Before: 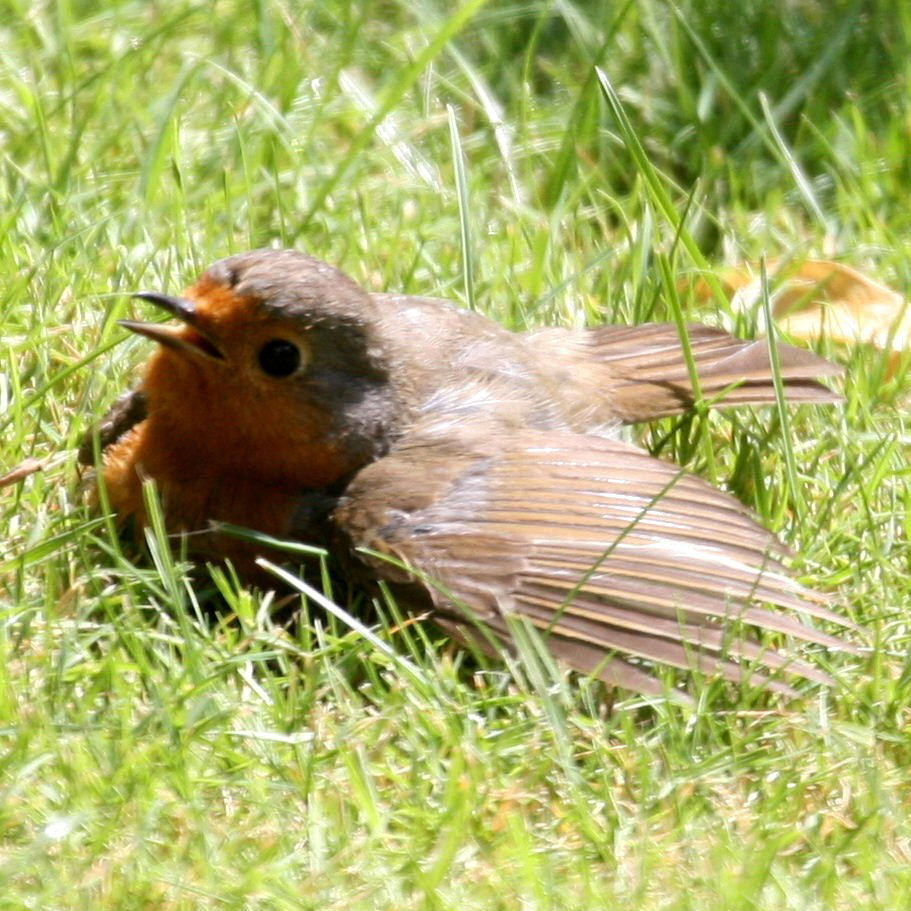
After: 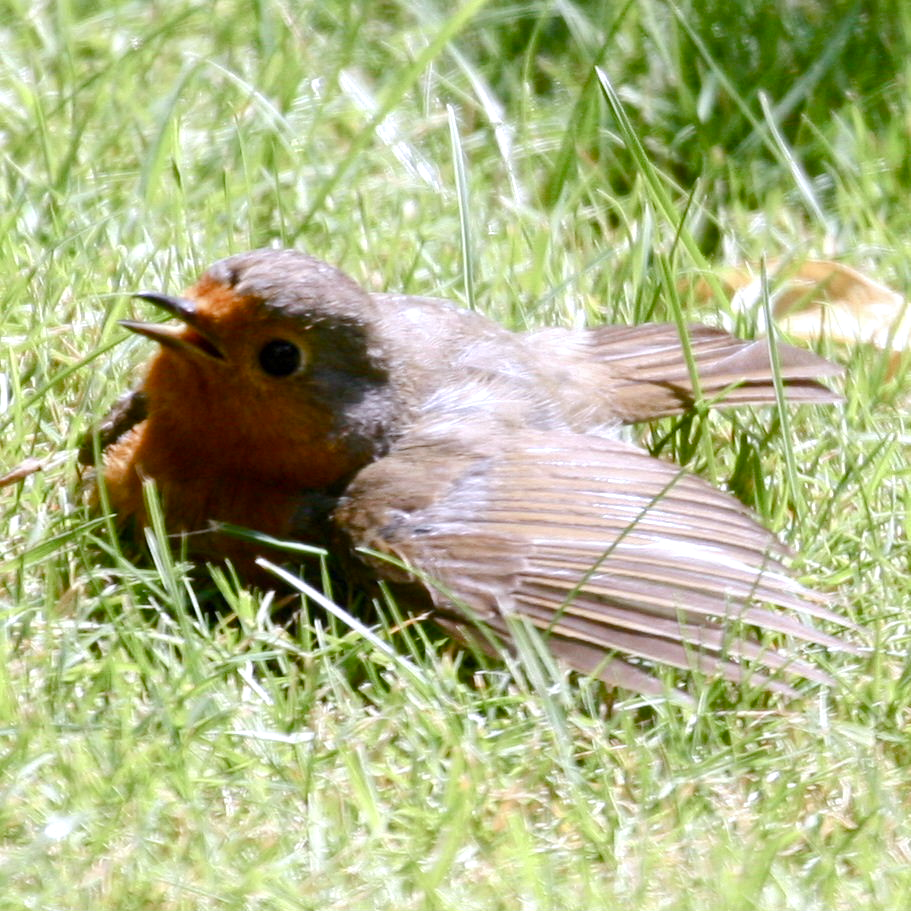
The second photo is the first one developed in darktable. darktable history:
tone equalizer: -8 EV -0.417 EV, -7 EV -0.389 EV, -6 EV -0.333 EV, -5 EV -0.222 EV, -3 EV 0.222 EV, -2 EV 0.333 EV, -1 EV 0.389 EV, +0 EV 0.417 EV, edges refinement/feathering 500, mask exposure compensation -1.57 EV, preserve details no
white balance: red 0.967, blue 1.119, emerald 0.756
color balance rgb: shadows lift › chroma 1%, shadows lift › hue 113°, highlights gain › chroma 0.2%, highlights gain › hue 333°, perceptual saturation grading › global saturation 20%, perceptual saturation grading › highlights -50%, perceptual saturation grading › shadows 25%, contrast -10%
